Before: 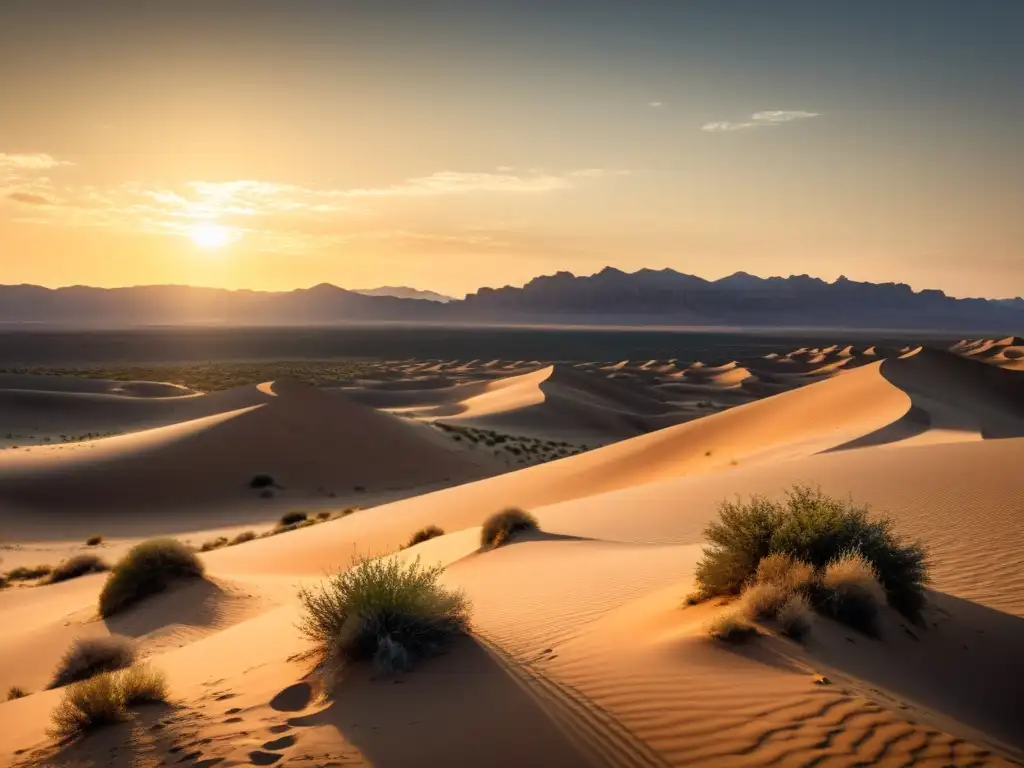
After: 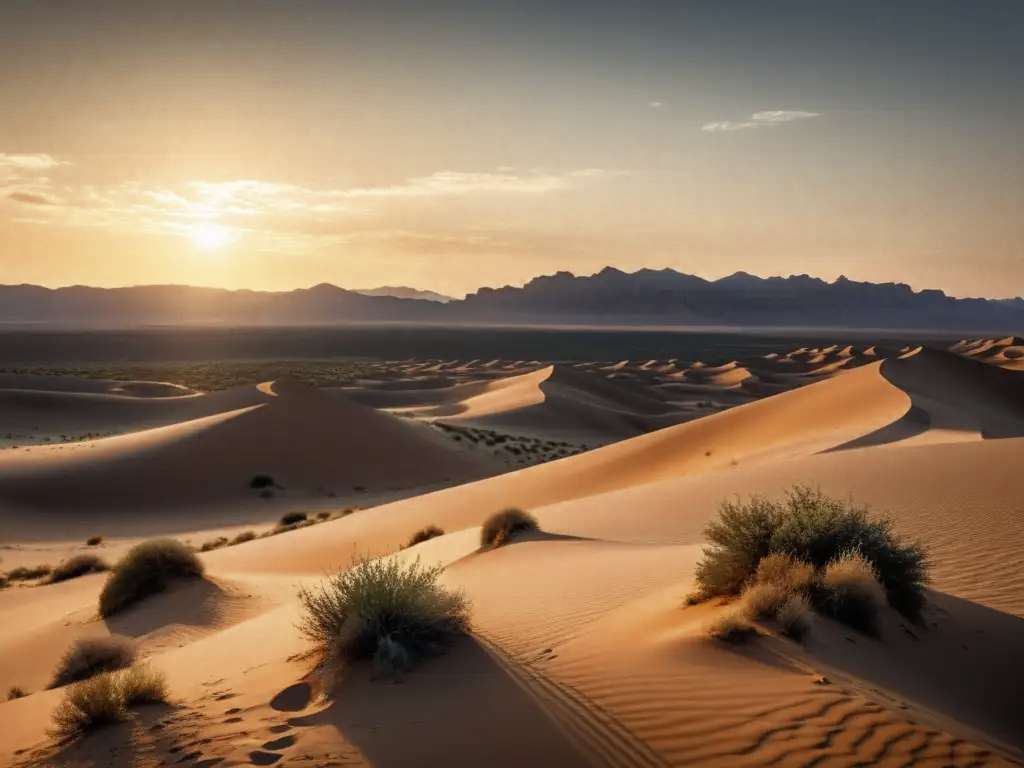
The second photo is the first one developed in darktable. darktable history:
exposure: compensate highlight preservation false
color zones: curves: ch0 [(0, 0.5) (0.125, 0.4) (0.25, 0.5) (0.375, 0.4) (0.5, 0.4) (0.625, 0.35) (0.75, 0.35) (0.875, 0.5)]; ch1 [(0, 0.35) (0.125, 0.45) (0.25, 0.35) (0.375, 0.35) (0.5, 0.35) (0.625, 0.35) (0.75, 0.45) (0.875, 0.35)]; ch2 [(0, 0.6) (0.125, 0.5) (0.25, 0.5) (0.375, 0.6) (0.5, 0.6) (0.625, 0.5) (0.75, 0.5) (0.875, 0.5)]
